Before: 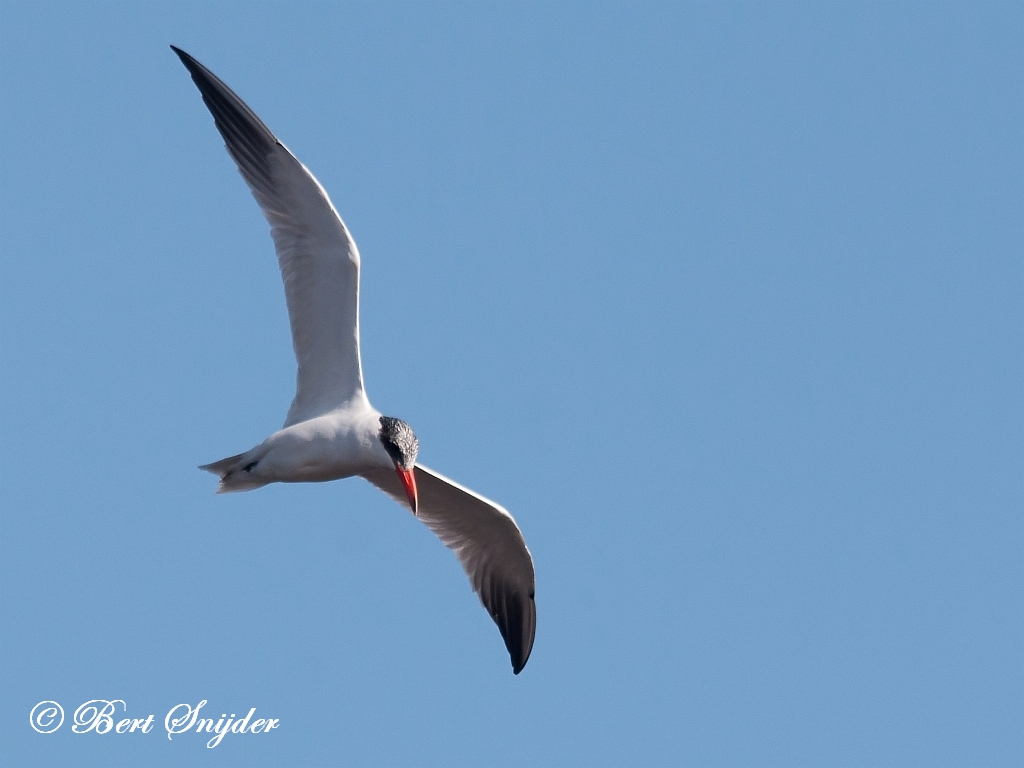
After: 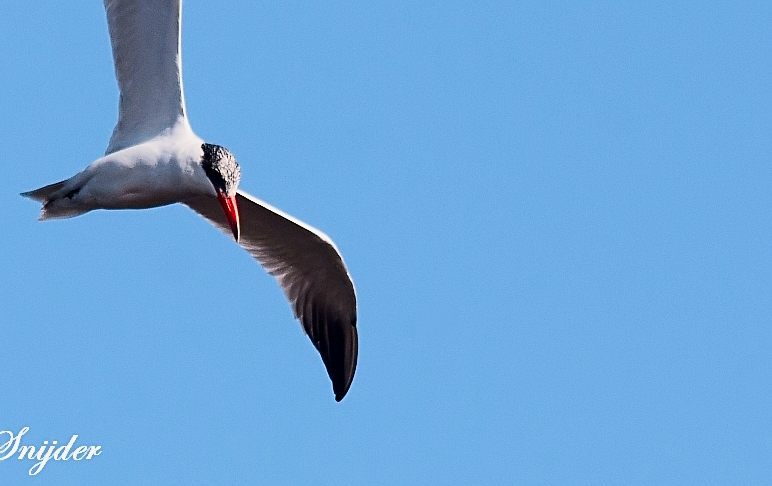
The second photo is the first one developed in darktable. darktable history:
filmic rgb: black relative exposure -7.81 EV, white relative exposure 4.34 EV, threshold 2.99 EV, hardness 3.87, color science v6 (2022), enable highlight reconstruction true
crop and rotate: left 17.397%, top 35.66%, right 7.174%, bottom 1.045%
sharpen: on, module defaults
exposure: black level correction 0, exposure 0.695 EV, compensate highlight preservation false
contrast brightness saturation: contrast 0.225, brightness -0.187, saturation 0.236
